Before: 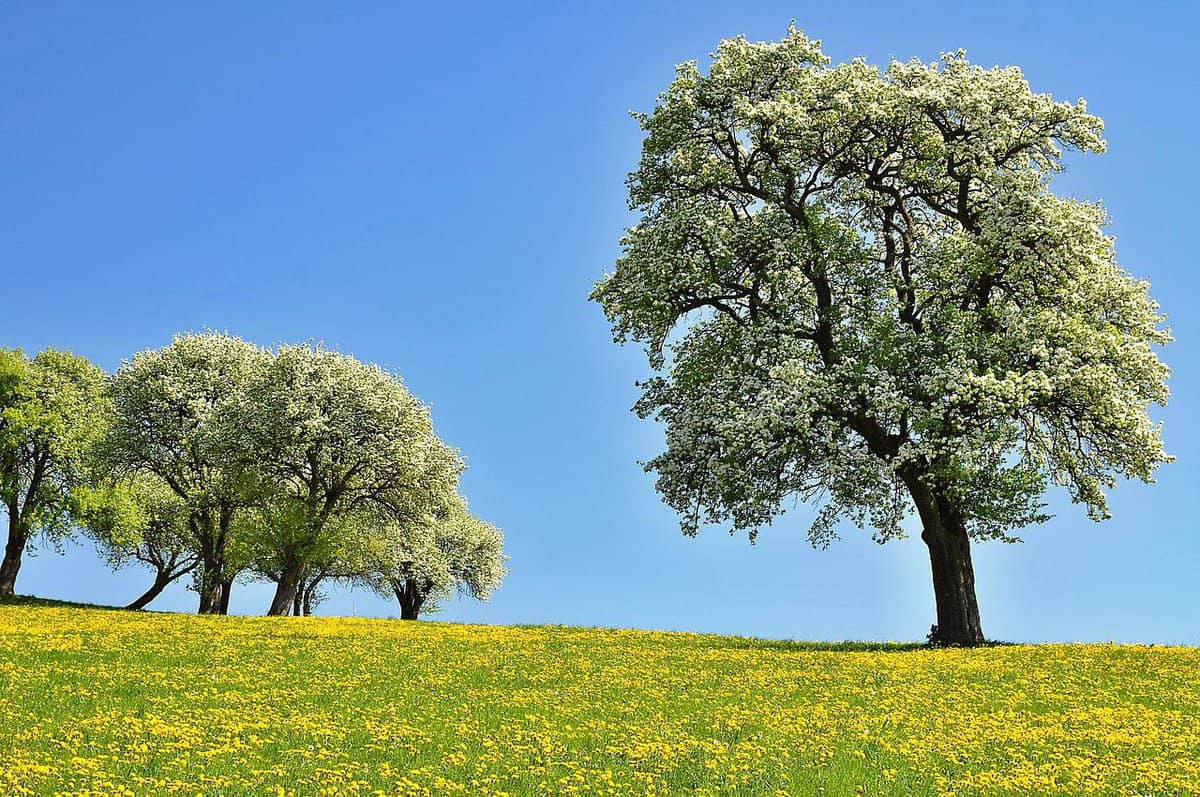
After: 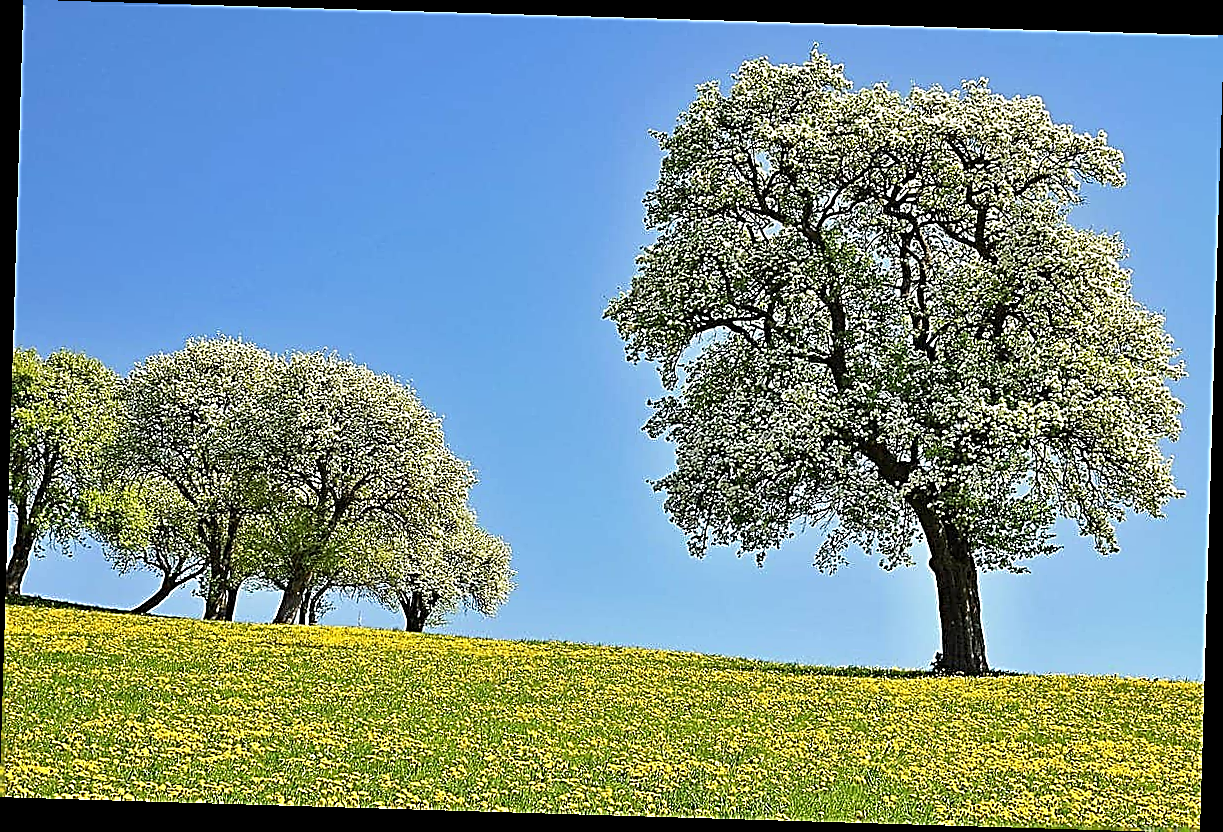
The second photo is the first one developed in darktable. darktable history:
sharpen: amount 1.861
rotate and perspective: rotation 1.72°, automatic cropping off
